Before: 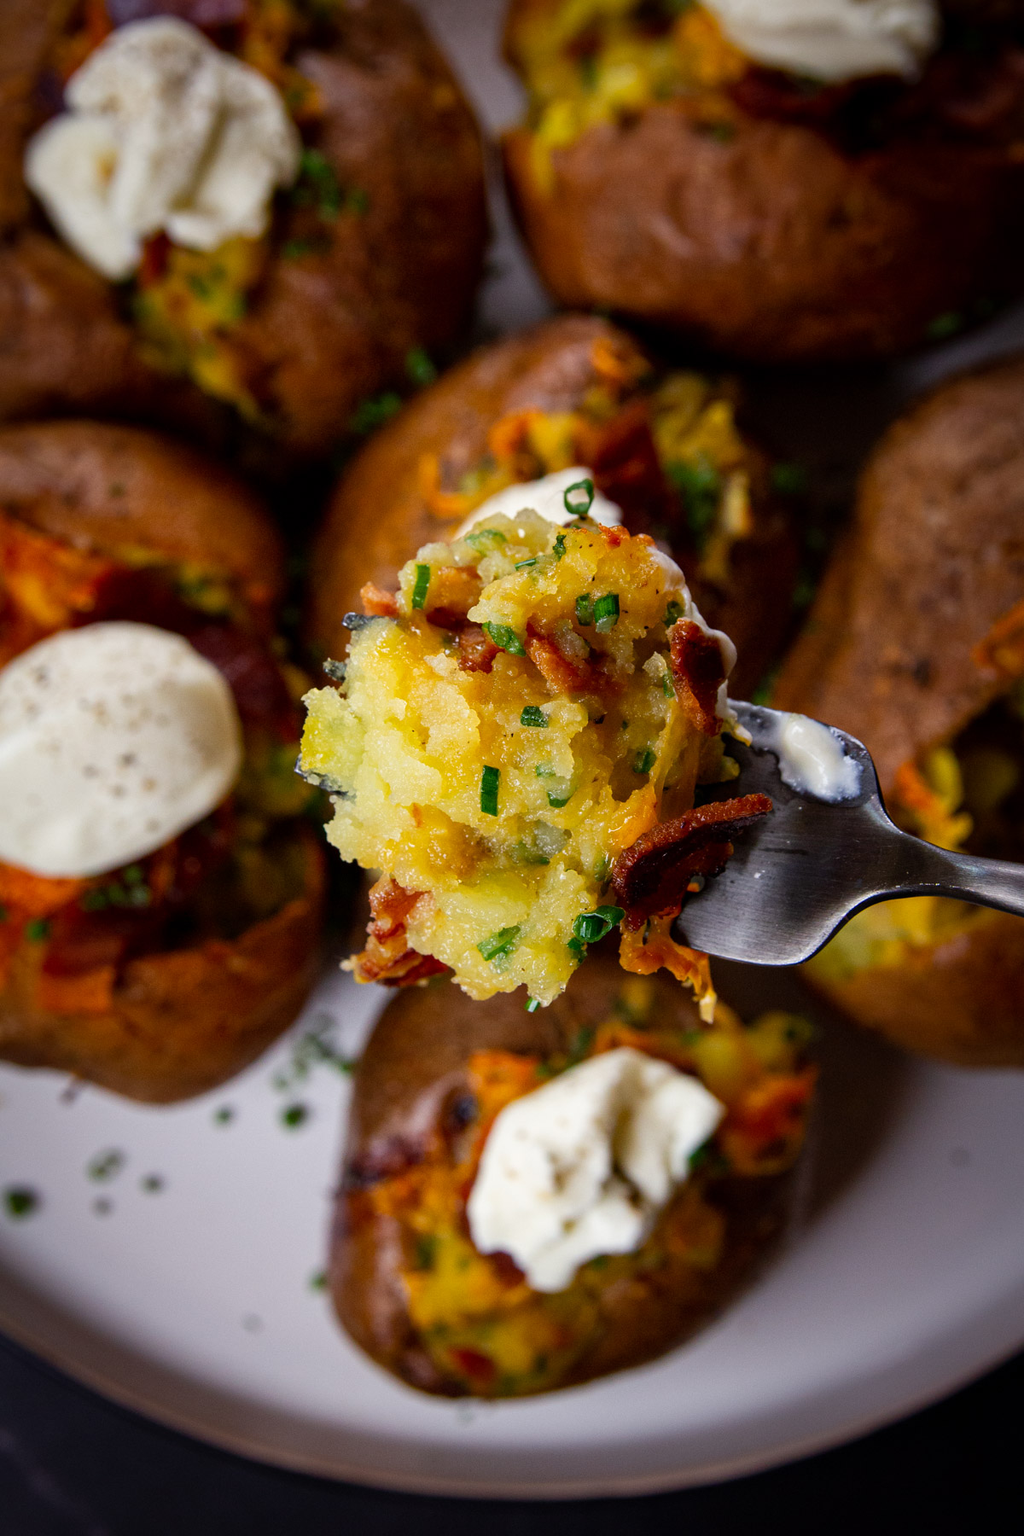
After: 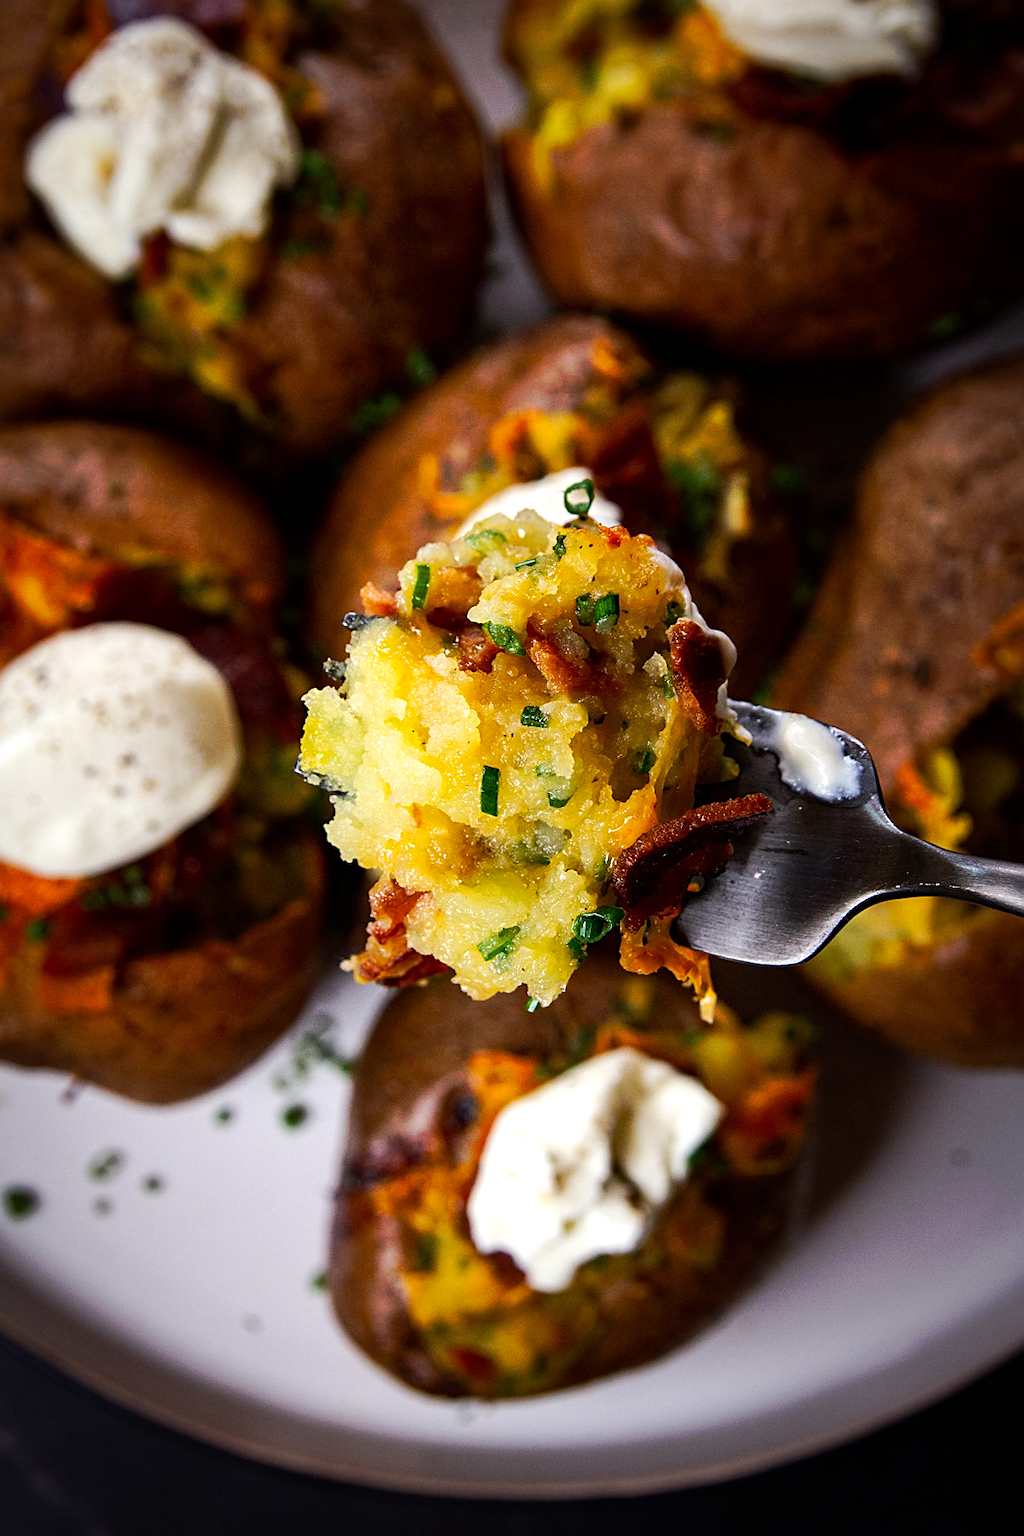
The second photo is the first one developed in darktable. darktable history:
tone curve: curves: ch0 [(0, 0) (0.003, 0.003) (0.011, 0.011) (0.025, 0.024) (0.044, 0.043) (0.069, 0.068) (0.1, 0.098) (0.136, 0.133) (0.177, 0.173) (0.224, 0.22) (0.277, 0.271) (0.335, 0.328) (0.399, 0.39) (0.468, 0.458) (0.543, 0.563) (0.623, 0.64) (0.709, 0.722) (0.801, 0.809) (0.898, 0.902) (1, 1)], preserve colors none
tone equalizer: -8 EV -0.417 EV, -7 EV -0.389 EV, -6 EV -0.333 EV, -5 EV -0.222 EV, -3 EV 0.222 EV, -2 EV 0.333 EV, -1 EV 0.389 EV, +0 EV 0.417 EV, edges refinement/feathering 500, mask exposure compensation -1.57 EV, preserve details no
sharpen: on, module defaults
